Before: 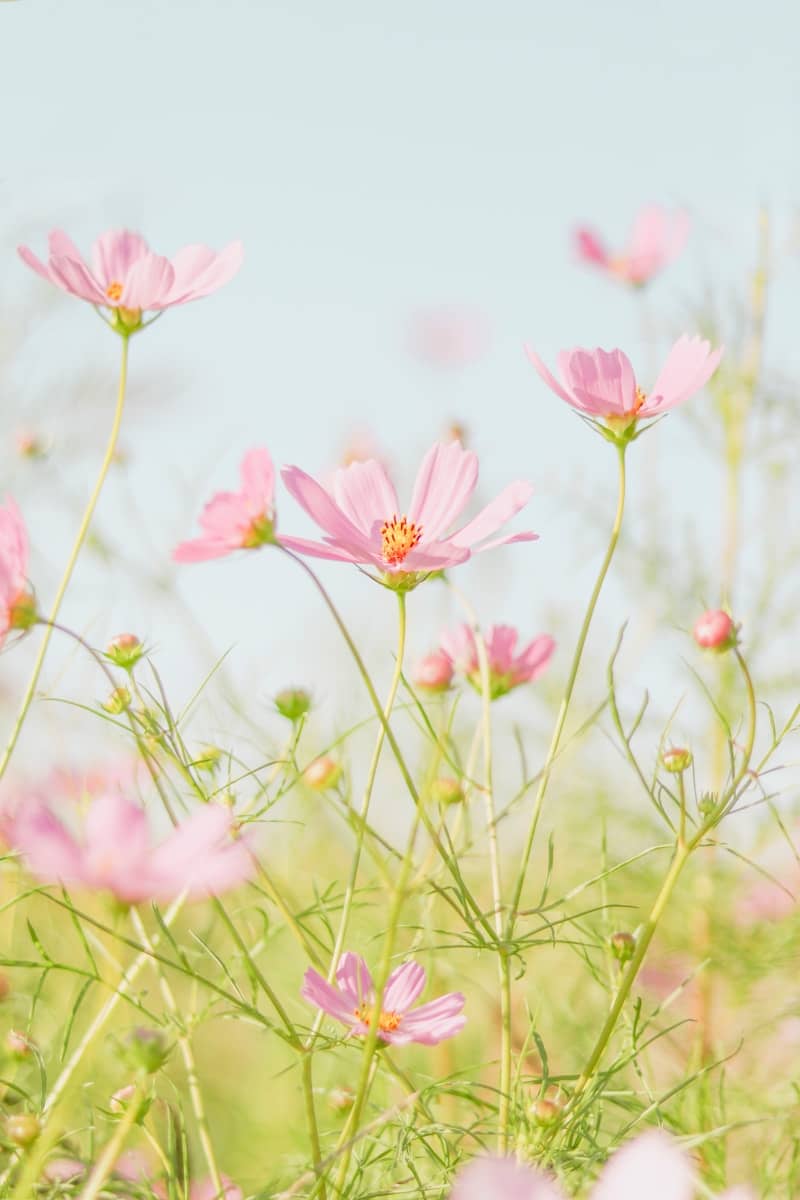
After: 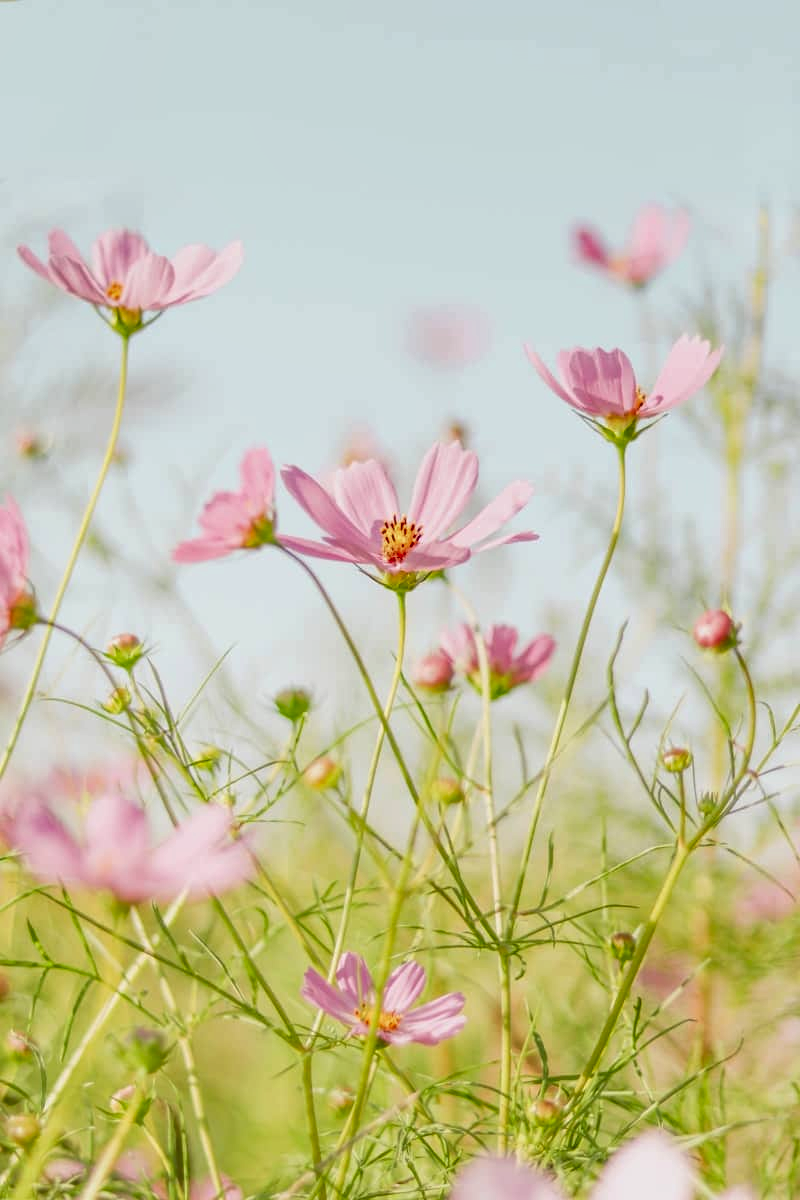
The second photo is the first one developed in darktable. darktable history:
shadows and highlights: radius 263.94, soften with gaussian
